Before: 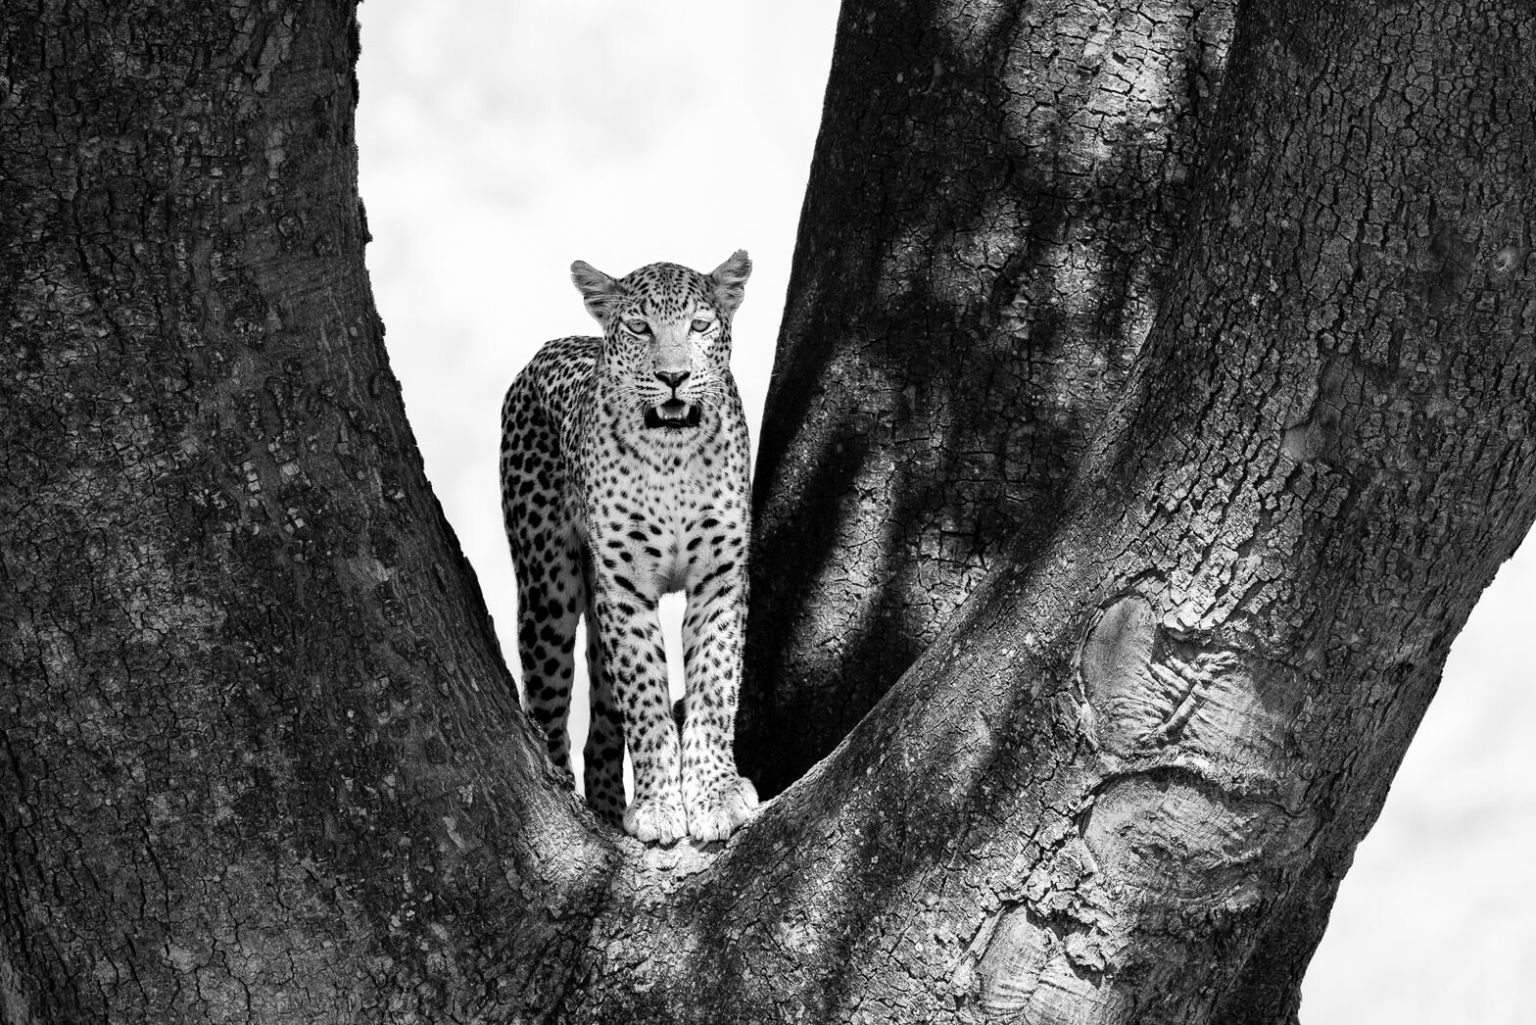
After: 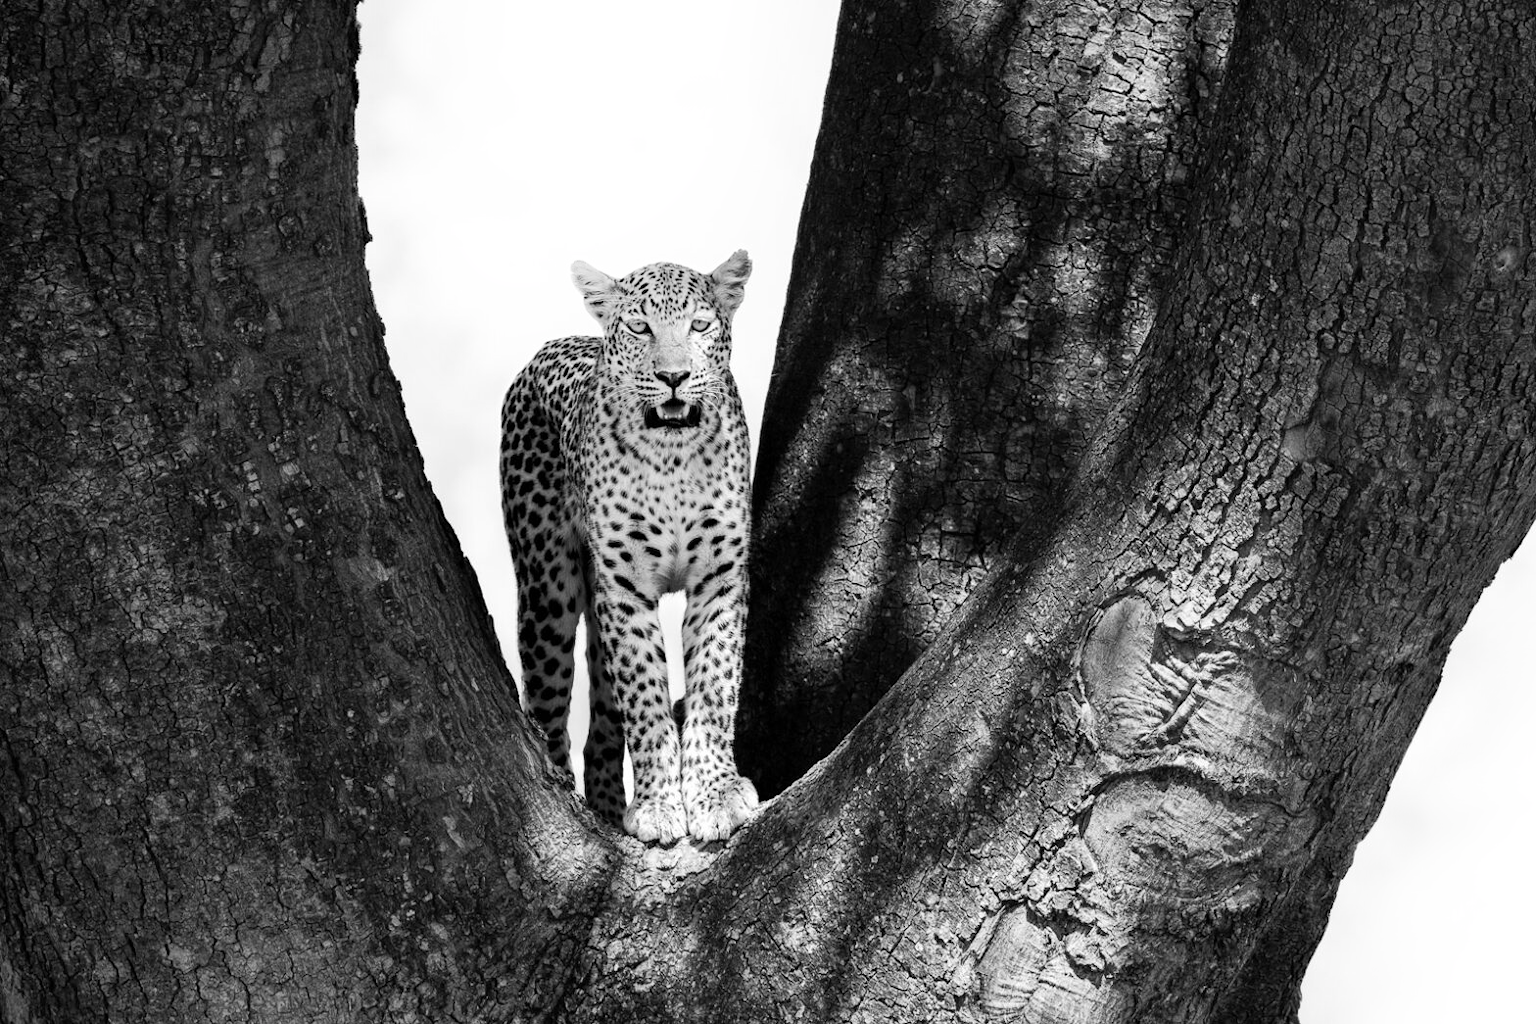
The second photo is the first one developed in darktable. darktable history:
shadows and highlights: shadows -21.86, highlights 99.34, highlights color adjustment 73.13%, soften with gaussian
